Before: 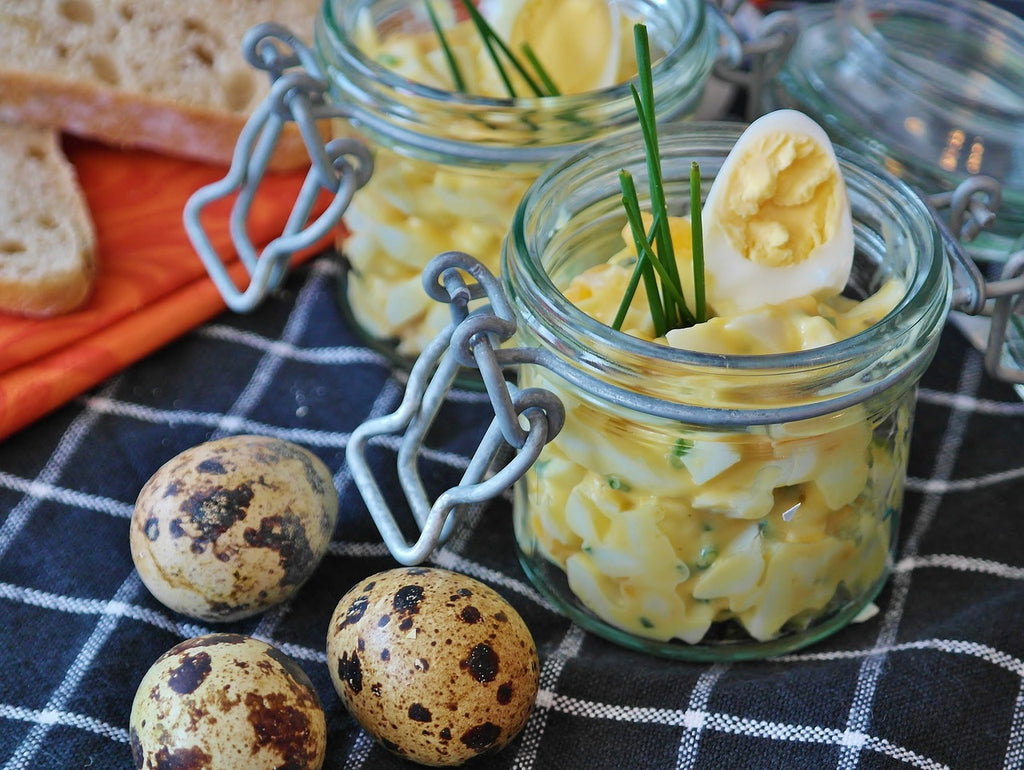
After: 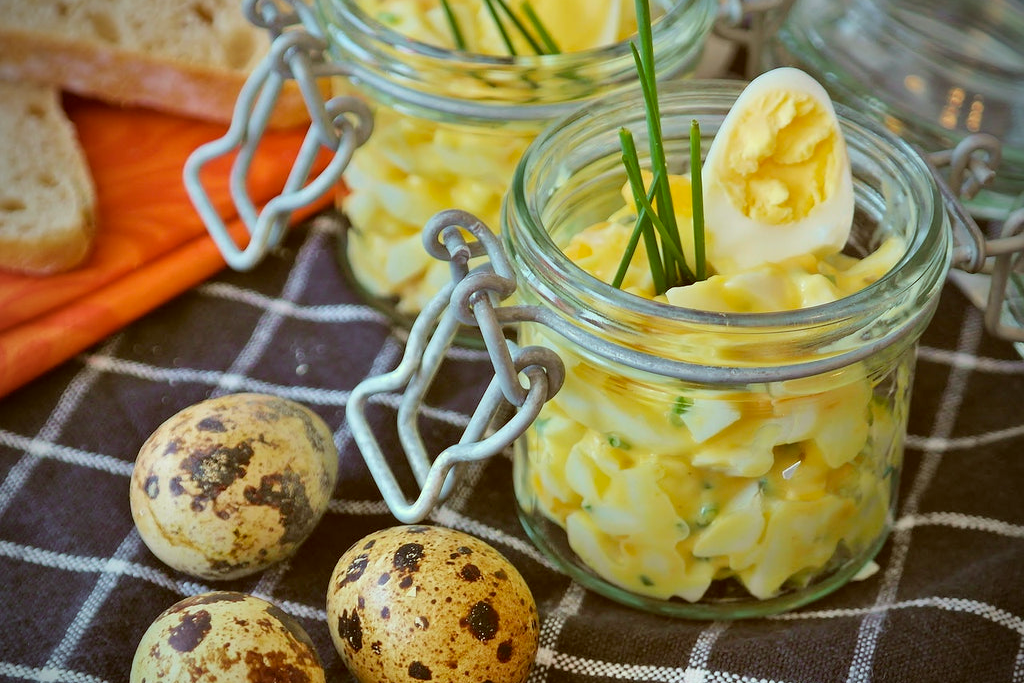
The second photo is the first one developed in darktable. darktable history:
color balance rgb: perceptual saturation grading › global saturation 0.759%, global vibrance 20%
contrast brightness saturation: brightness 0.122
color correction: highlights a* -5.34, highlights b* 9.8, shadows a* 9.27, shadows b* 24.66
vignetting: fall-off start 71.64%, brightness -0.585, saturation -0.117
crop and rotate: top 5.524%, bottom 5.656%
